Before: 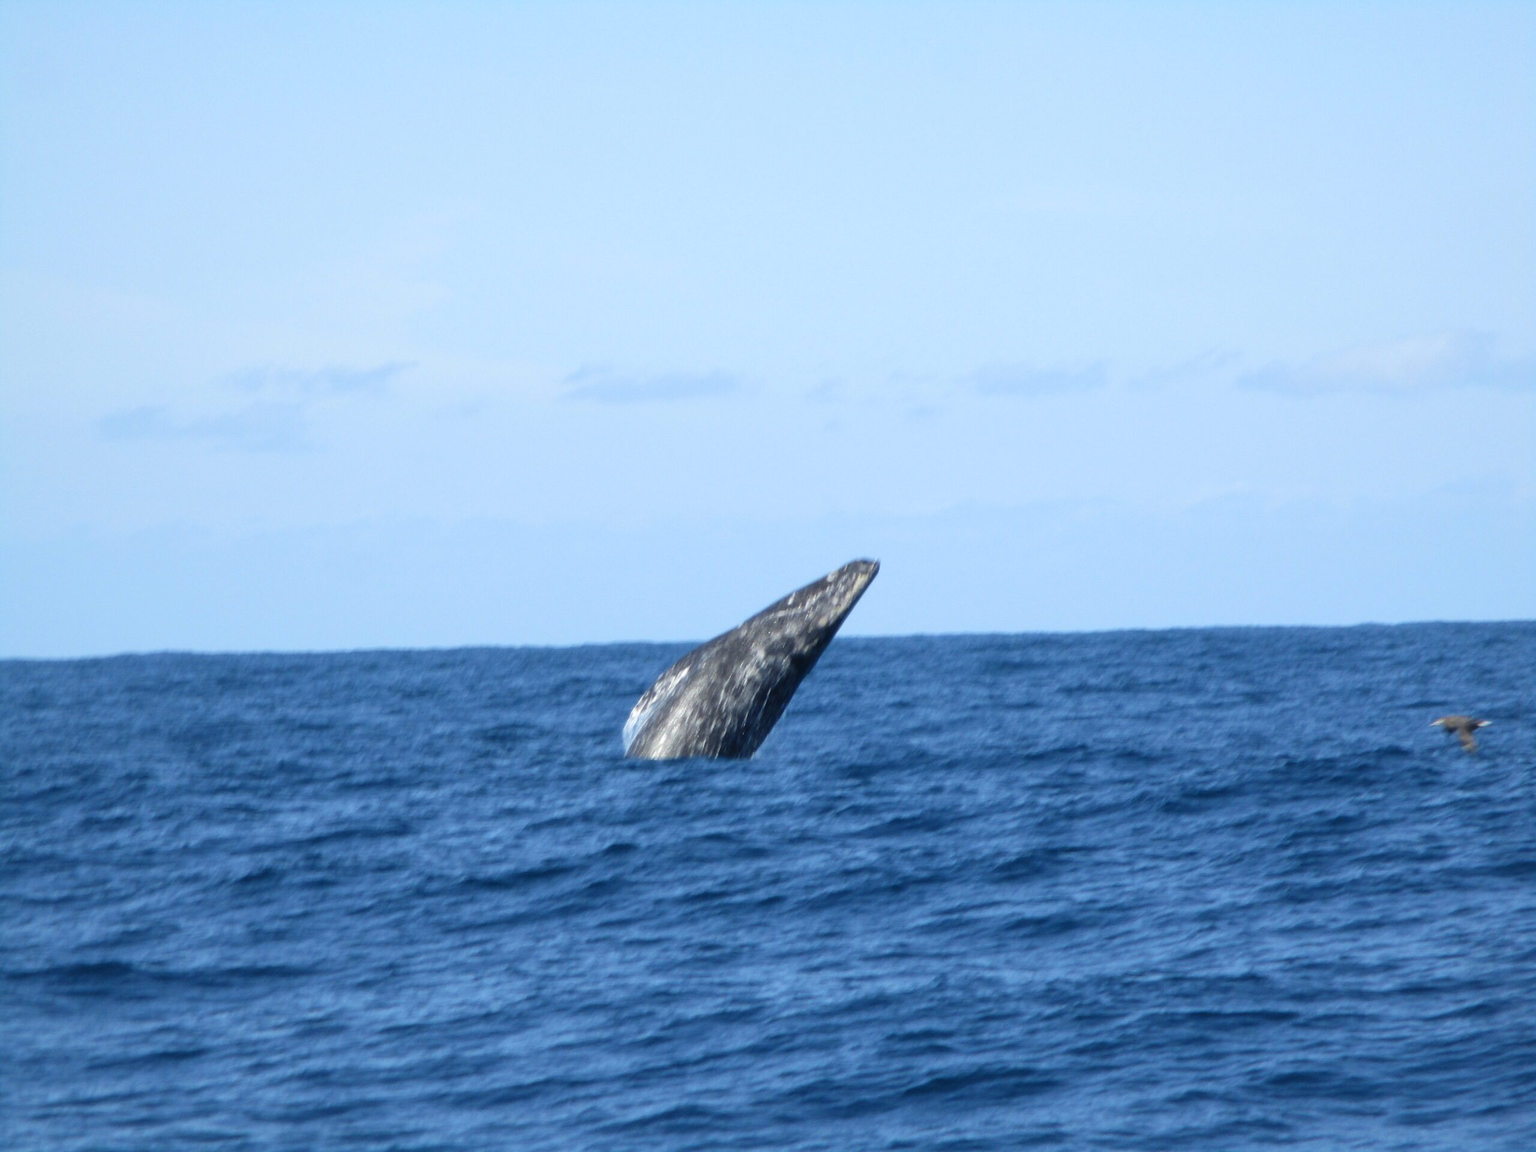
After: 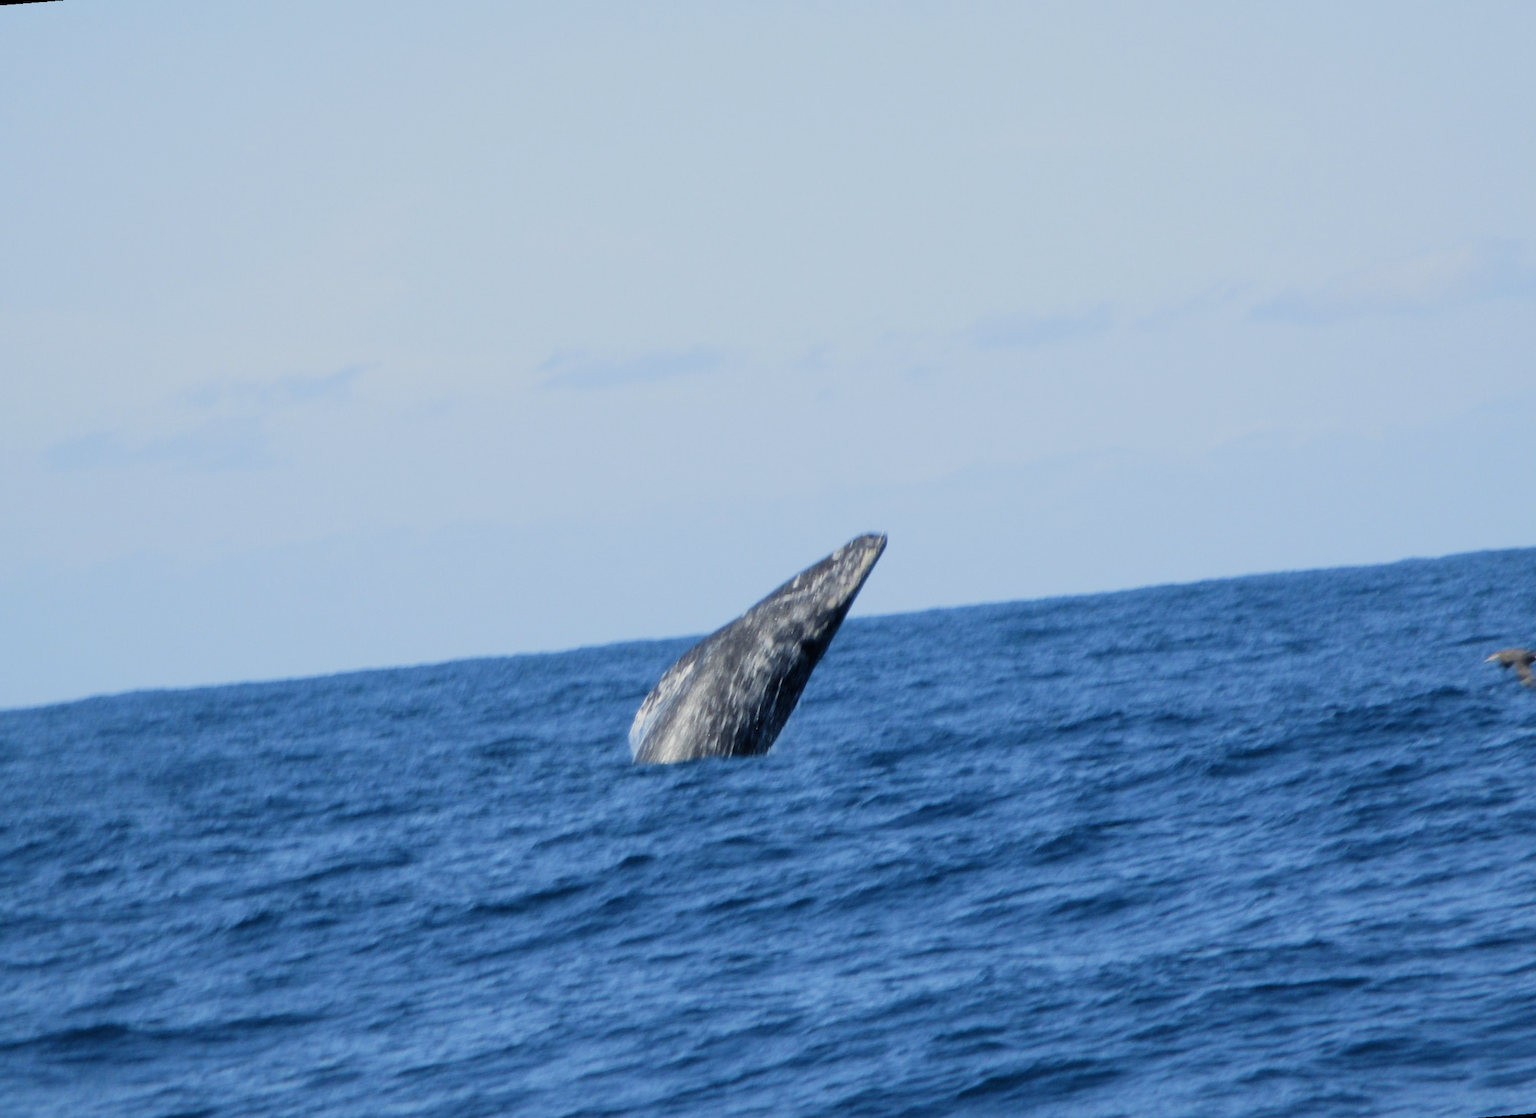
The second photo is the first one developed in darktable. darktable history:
rotate and perspective: rotation -4.57°, crop left 0.054, crop right 0.944, crop top 0.087, crop bottom 0.914
filmic rgb: middle gray luminance 18.42%, black relative exposure -11.25 EV, white relative exposure 3.75 EV, threshold 6 EV, target black luminance 0%, hardness 5.87, latitude 57.4%, contrast 0.963, shadows ↔ highlights balance 49.98%, add noise in highlights 0, preserve chrominance luminance Y, color science v3 (2019), use custom middle-gray values true, iterations of high-quality reconstruction 0, contrast in highlights soft, enable highlight reconstruction true
